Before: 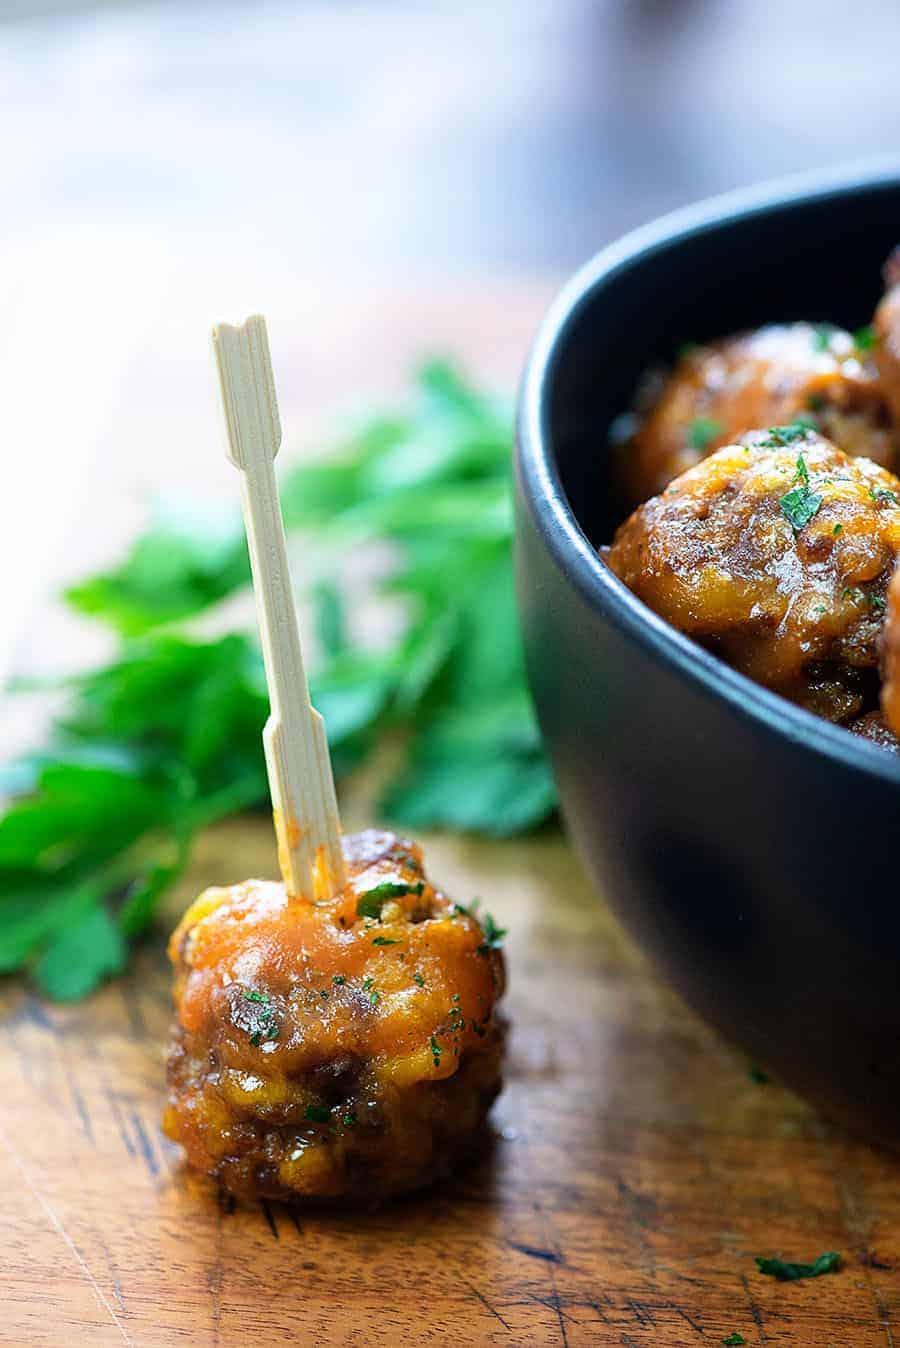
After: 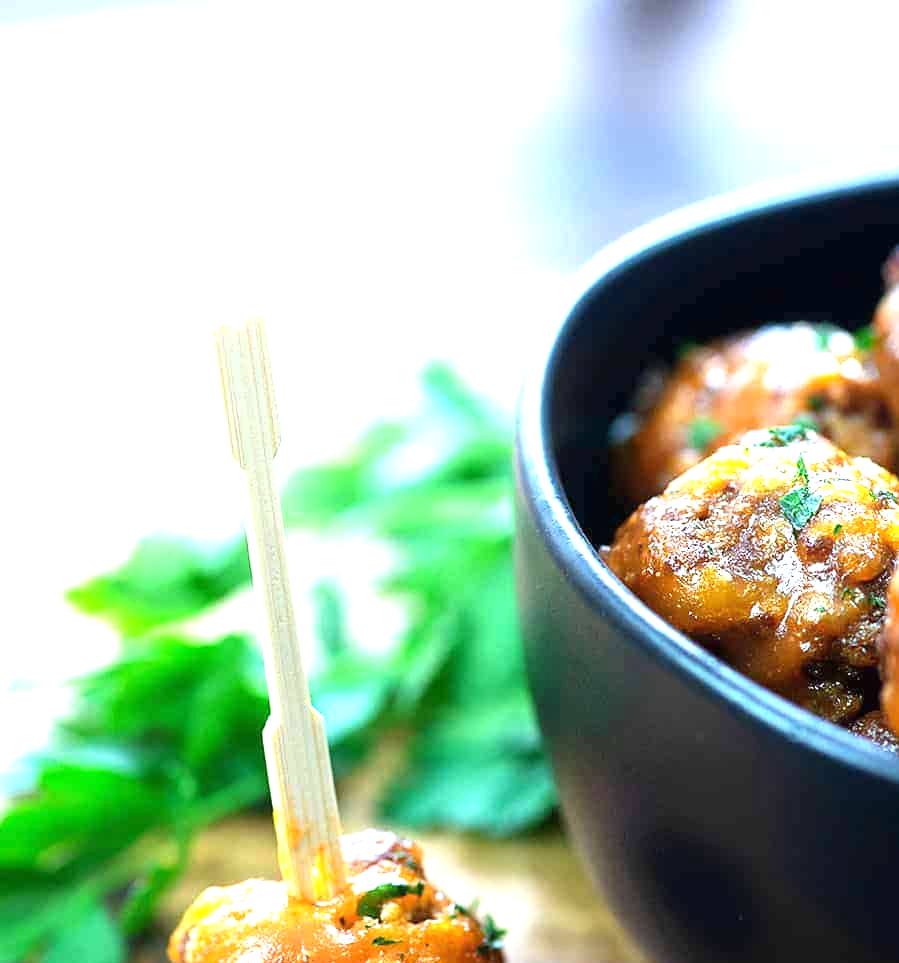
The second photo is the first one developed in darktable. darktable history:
crop: right 0.001%, bottom 28.53%
exposure: black level correction 0, exposure 0.951 EV, compensate highlight preservation false
